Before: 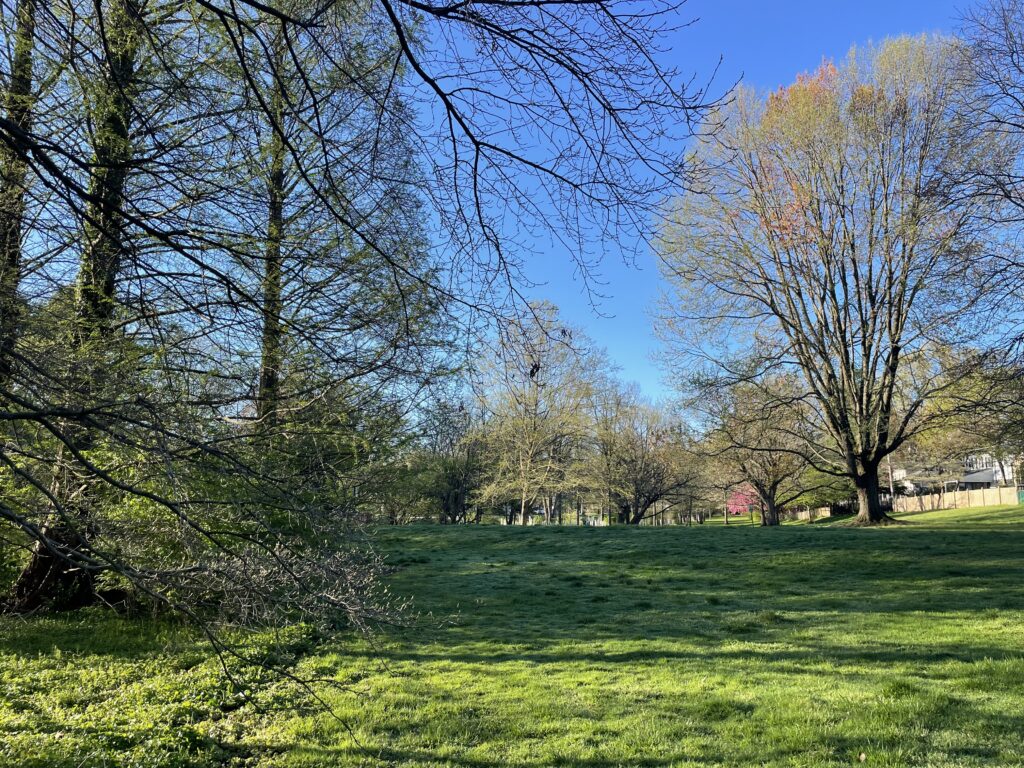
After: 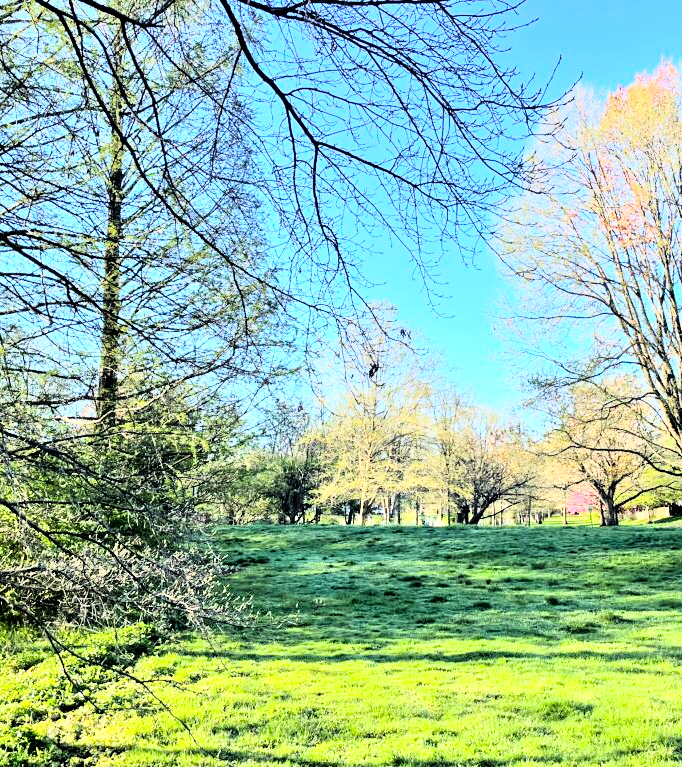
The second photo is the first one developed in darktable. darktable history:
tone equalizer: -7 EV 0.15 EV, -6 EV 0.6 EV, -5 EV 1.15 EV, -4 EV 1.33 EV, -3 EV 1.15 EV, -2 EV 0.6 EV, -1 EV 0.15 EV, mask exposure compensation -0.5 EV
crop and rotate: left 15.754%, right 17.579%
exposure: exposure -0.177 EV, compensate highlight preservation false
rgb curve: curves: ch0 [(0, 0) (0.21, 0.15) (0.24, 0.21) (0.5, 0.75) (0.75, 0.96) (0.89, 0.99) (1, 1)]; ch1 [(0, 0.02) (0.21, 0.13) (0.25, 0.2) (0.5, 0.67) (0.75, 0.9) (0.89, 0.97) (1, 1)]; ch2 [(0, 0.02) (0.21, 0.13) (0.25, 0.2) (0.5, 0.67) (0.75, 0.9) (0.89, 0.97) (1, 1)], compensate middle gray true
